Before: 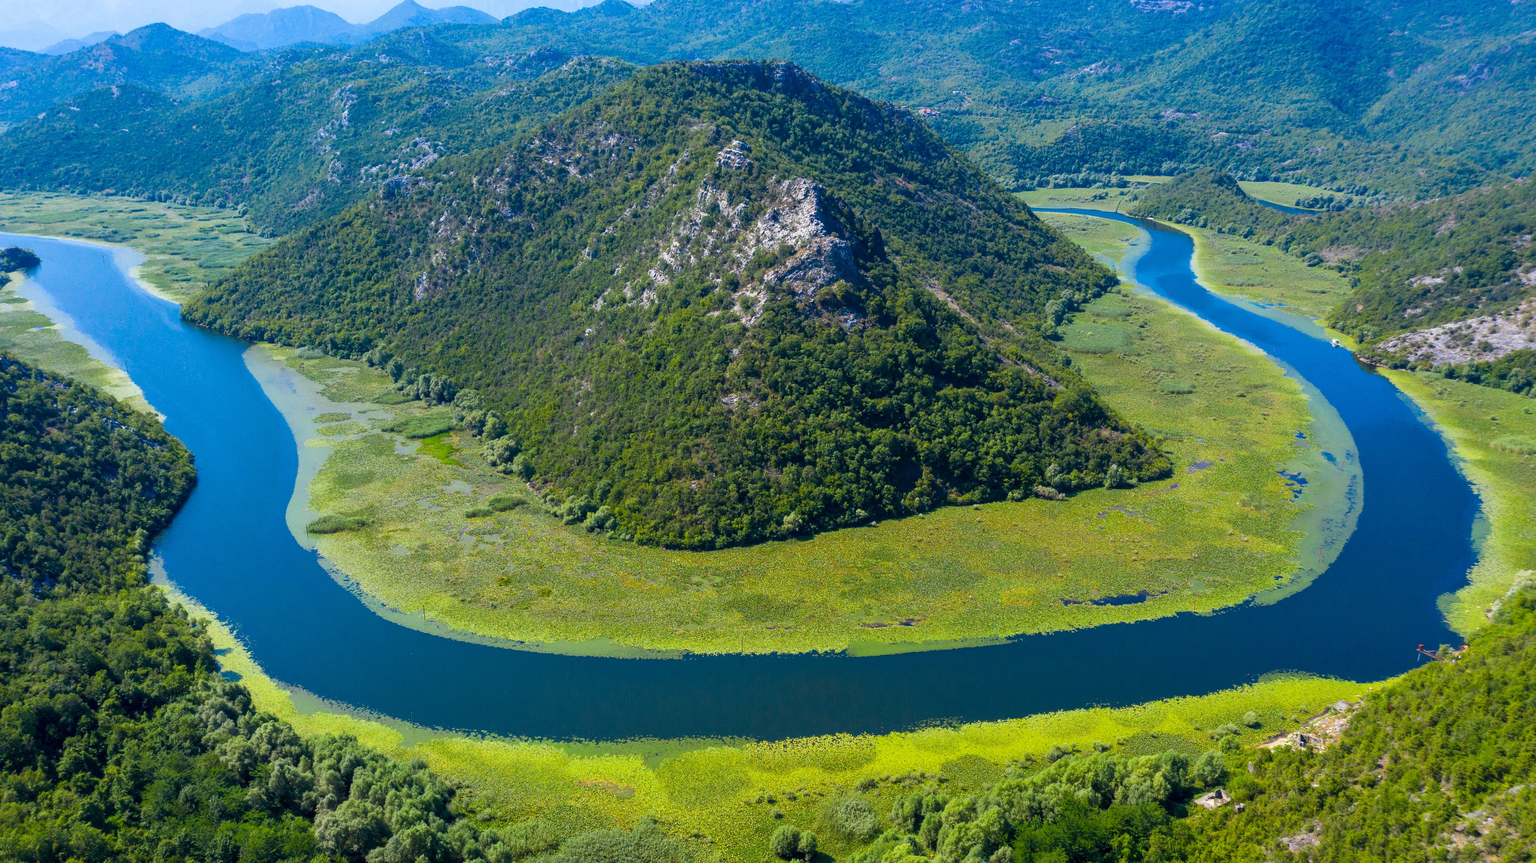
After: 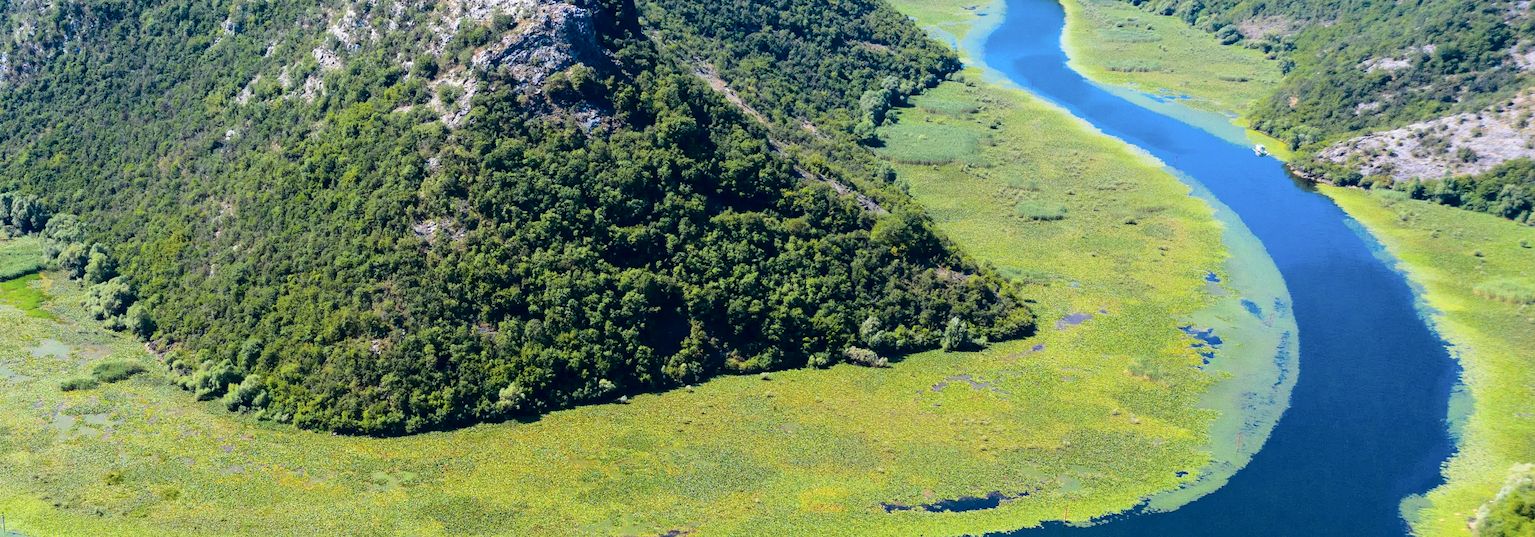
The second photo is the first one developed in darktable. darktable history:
levels: levels [0, 0.492, 0.984]
crop and rotate: left 27.464%, top 27.176%, bottom 27.597%
tone curve: curves: ch0 [(0, 0) (0.003, 0.002) (0.011, 0.007) (0.025, 0.014) (0.044, 0.023) (0.069, 0.033) (0.1, 0.052) (0.136, 0.081) (0.177, 0.134) (0.224, 0.205) (0.277, 0.296) (0.335, 0.401) (0.399, 0.501) (0.468, 0.589) (0.543, 0.658) (0.623, 0.738) (0.709, 0.804) (0.801, 0.871) (0.898, 0.93) (1, 1)], color space Lab, independent channels, preserve colors none
